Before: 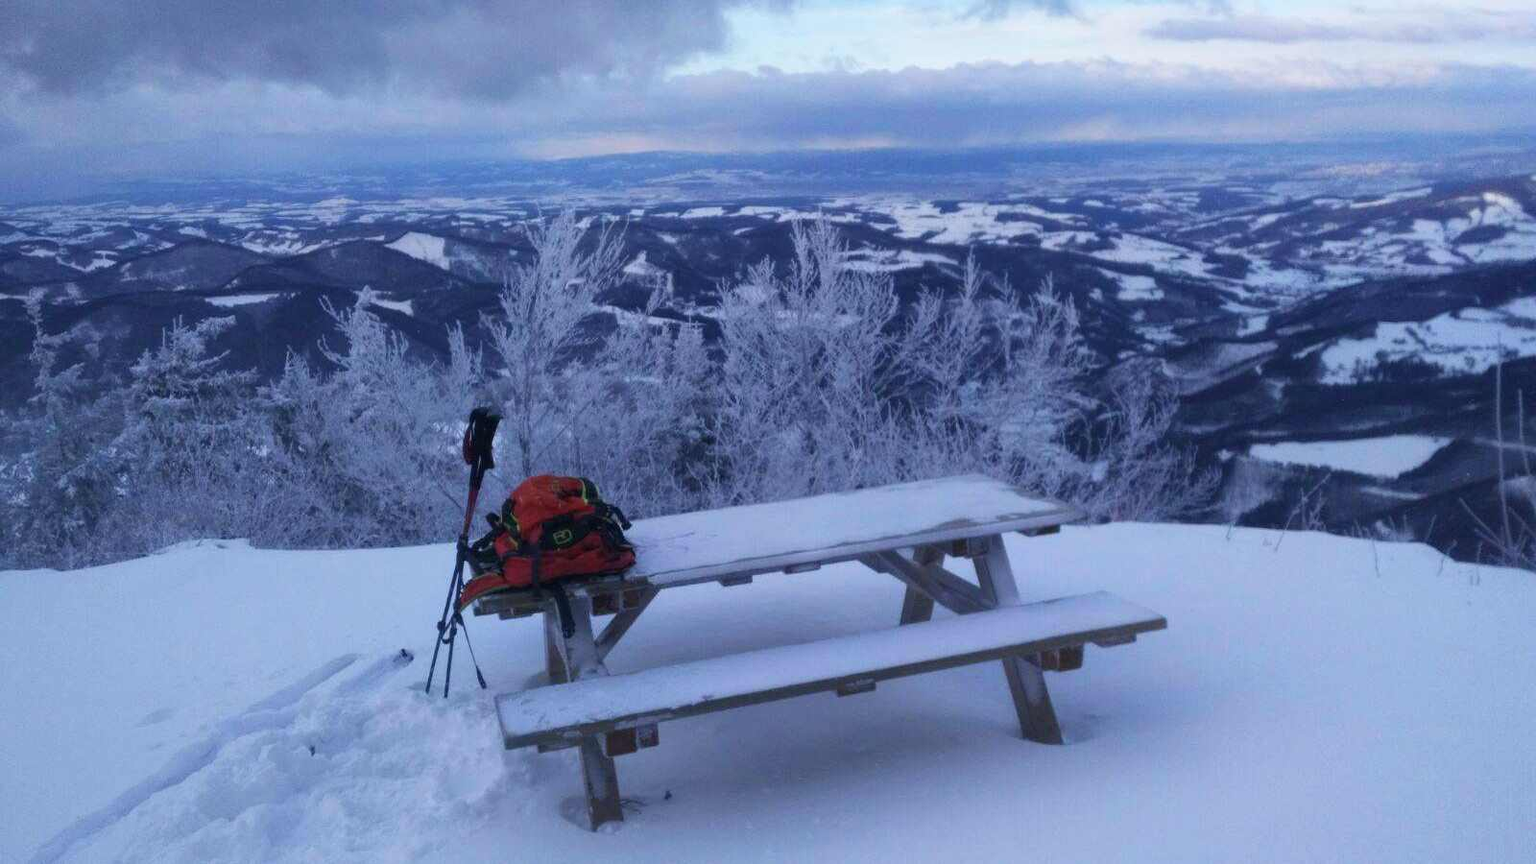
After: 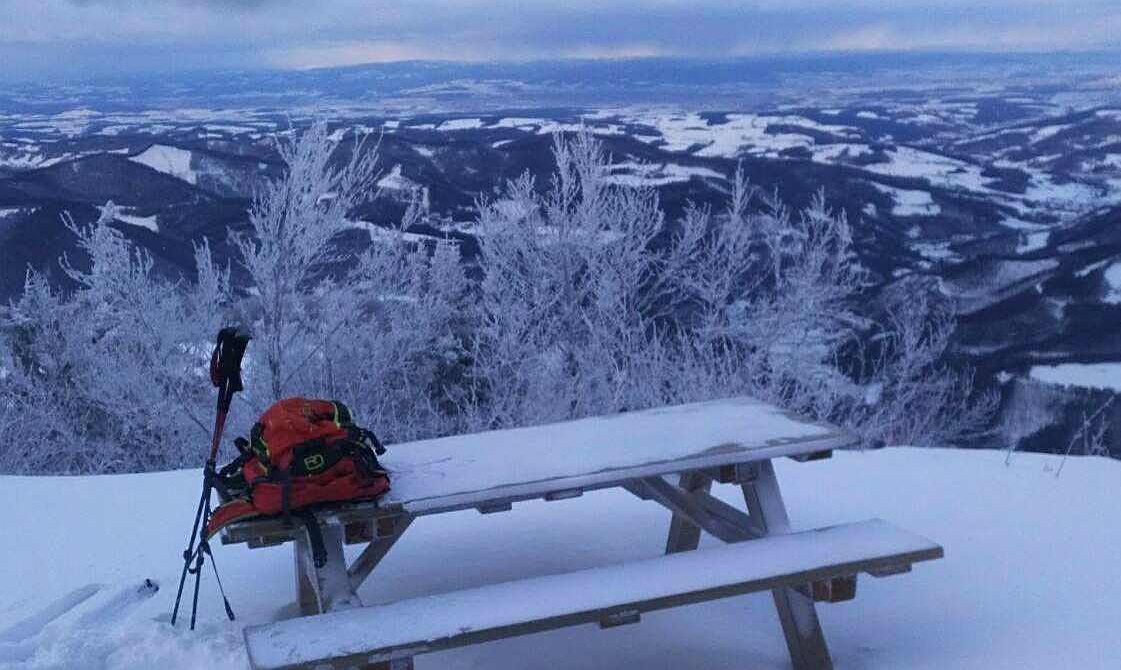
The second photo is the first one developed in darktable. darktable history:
sharpen: on, module defaults
crop and rotate: left 17.02%, top 10.786%, right 12.897%, bottom 14.713%
